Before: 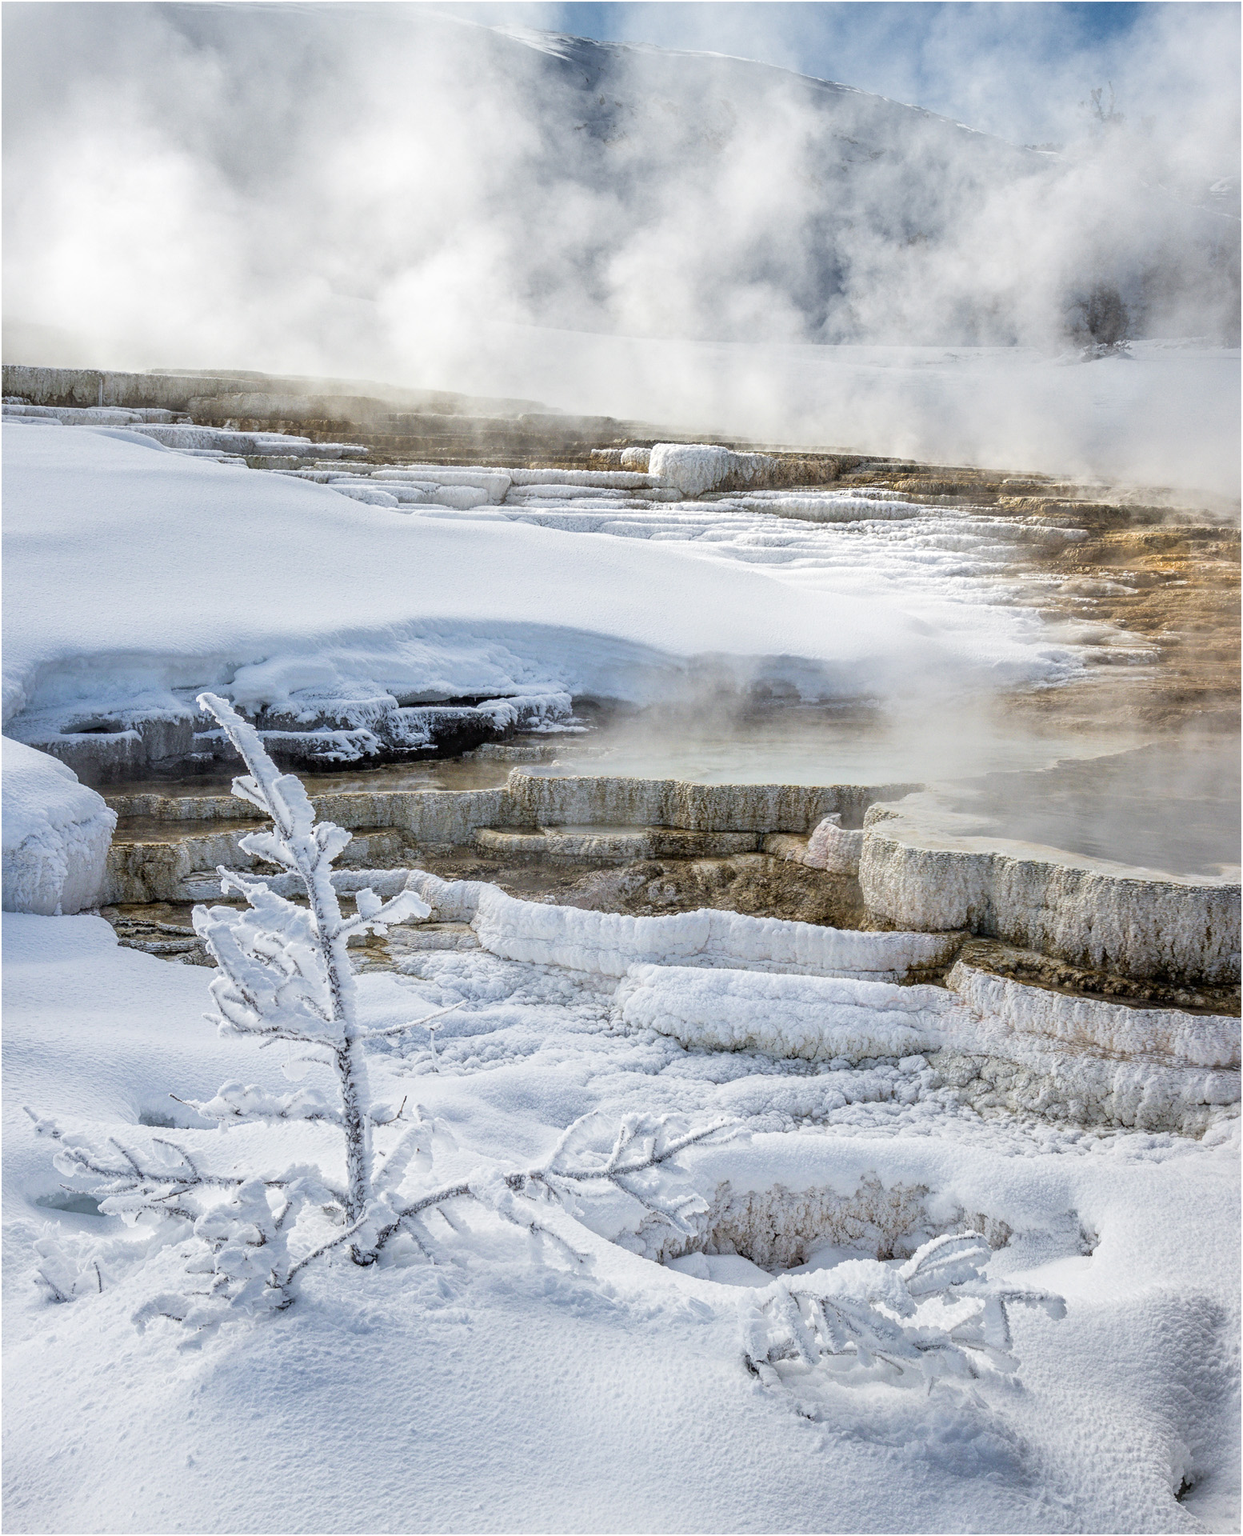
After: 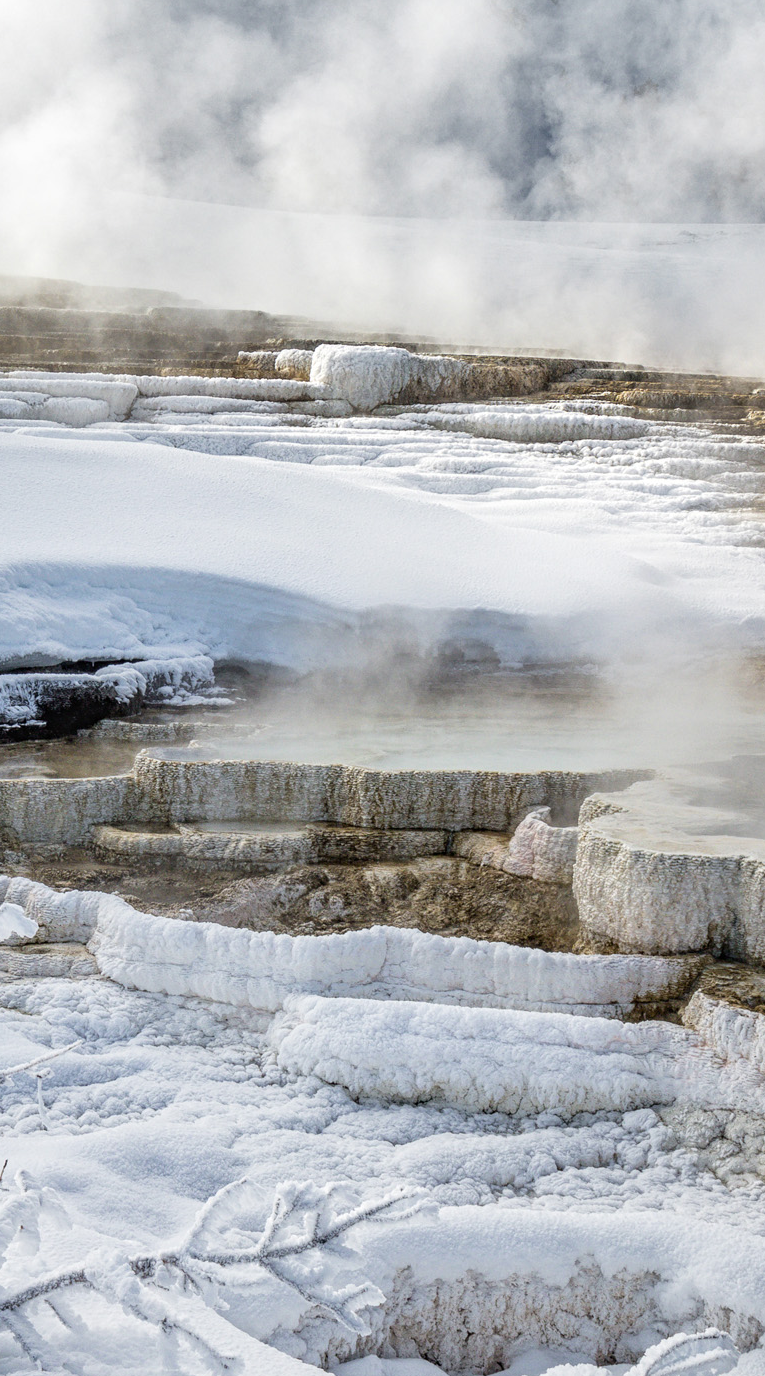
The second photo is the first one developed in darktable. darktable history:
crop: left 32.258%, top 10.975%, right 18.491%, bottom 17.338%
contrast brightness saturation: saturation -0.056
